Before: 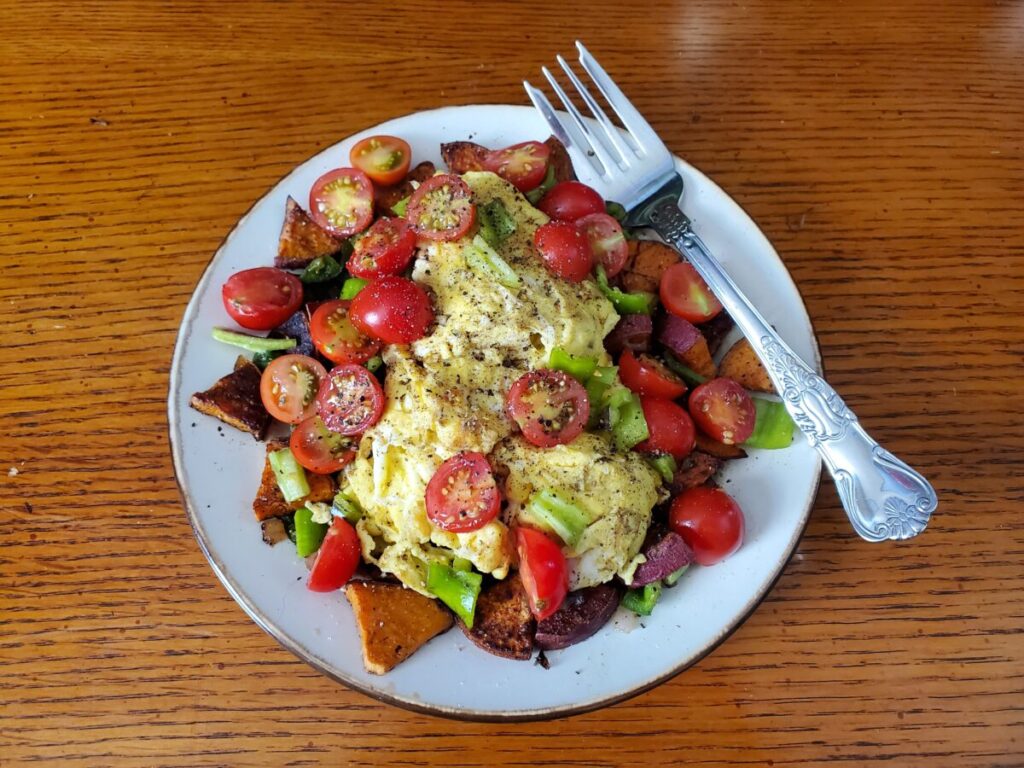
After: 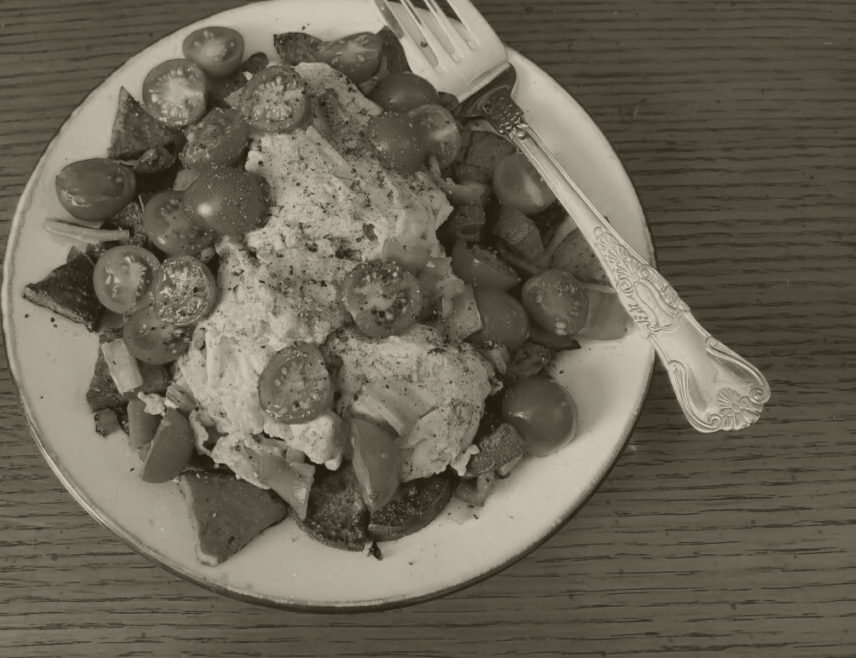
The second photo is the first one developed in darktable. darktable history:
crop: left 16.315%, top 14.246%
color zones: curves: ch0 [(0, 0.5) (0.125, 0.4) (0.25, 0.5) (0.375, 0.4) (0.5, 0.4) (0.625, 0.6) (0.75, 0.6) (0.875, 0.5)]; ch1 [(0, 0.35) (0.125, 0.45) (0.25, 0.35) (0.375, 0.35) (0.5, 0.35) (0.625, 0.35) (0.75, 0.45) (0.875, 0.35)]; ch2 [(0, 0.6) (0.125, 0.5) (0.25, 0.5) (0.375, 0.6) (0.5, 0.6) (0.625, 0.5) (0.75, 0.5) (0.875, 0.5)]
color contrast: green-magenta contrast 1.73, blue-yellow contrast 1.15
exposure: black level correction 0.001, exposure 0.5 EV, compensate exposure bias true, compensate highlight preservation false
colorize: hue 41.44°, saturation 22%, source mix 60%, lightness 10.61%
